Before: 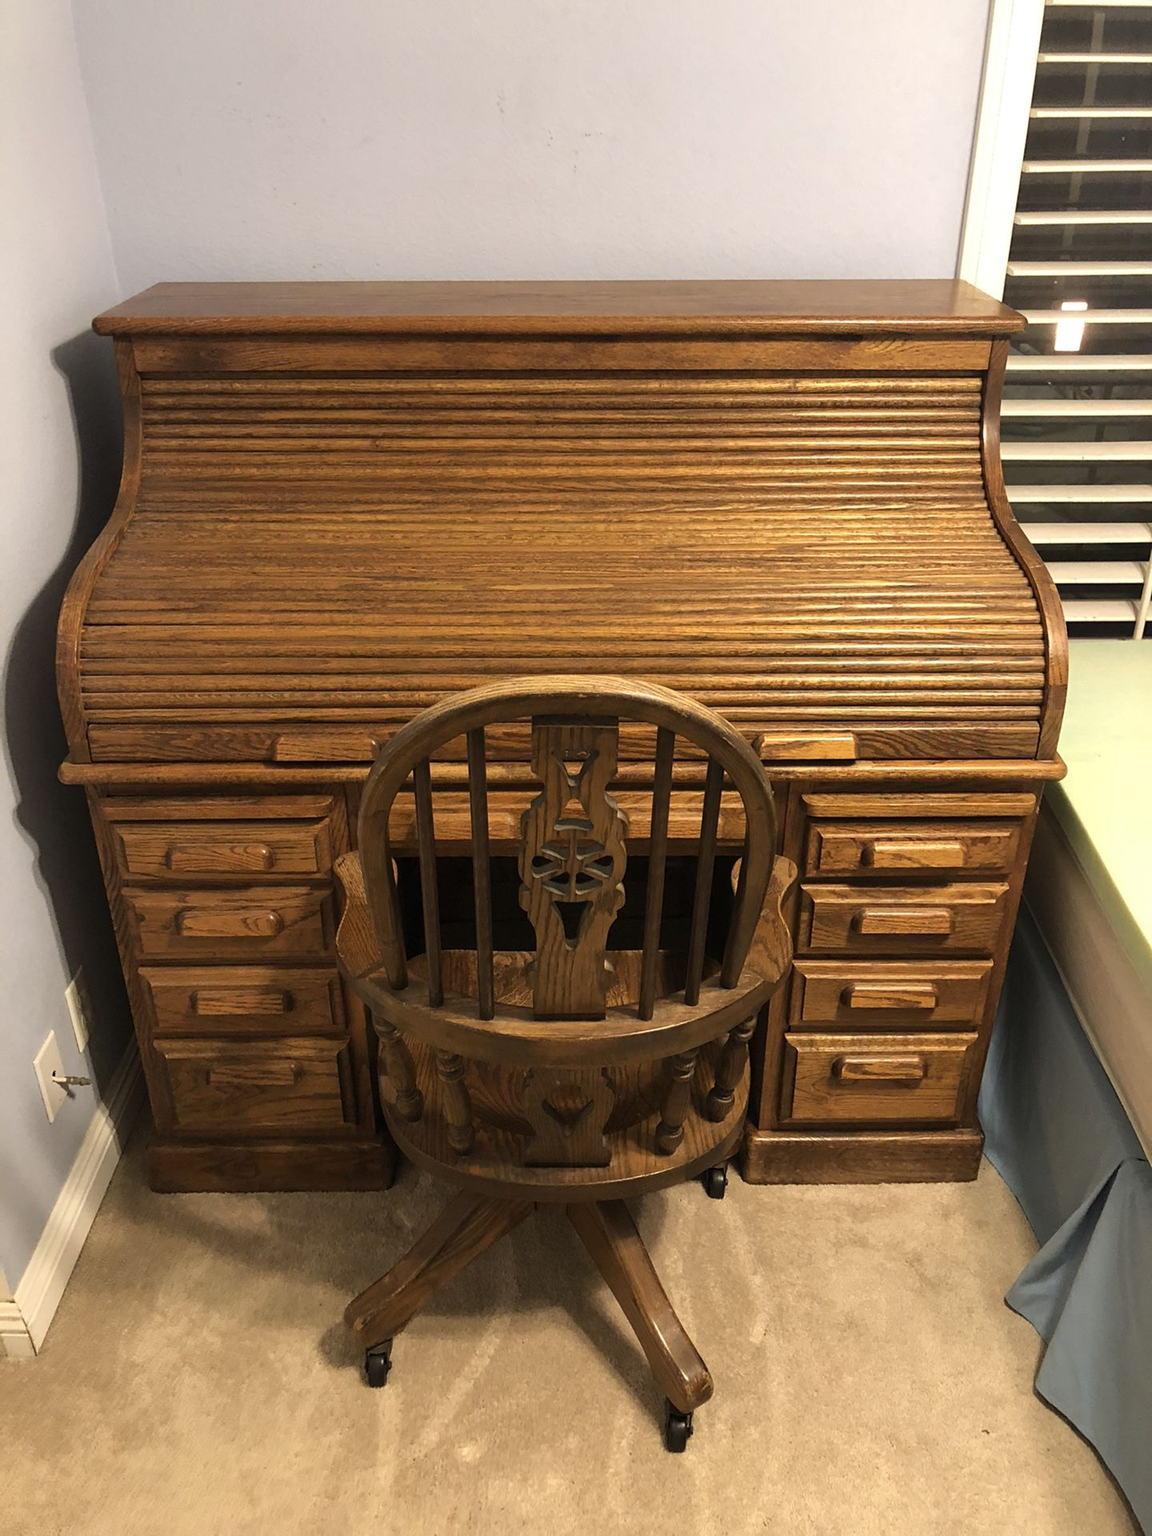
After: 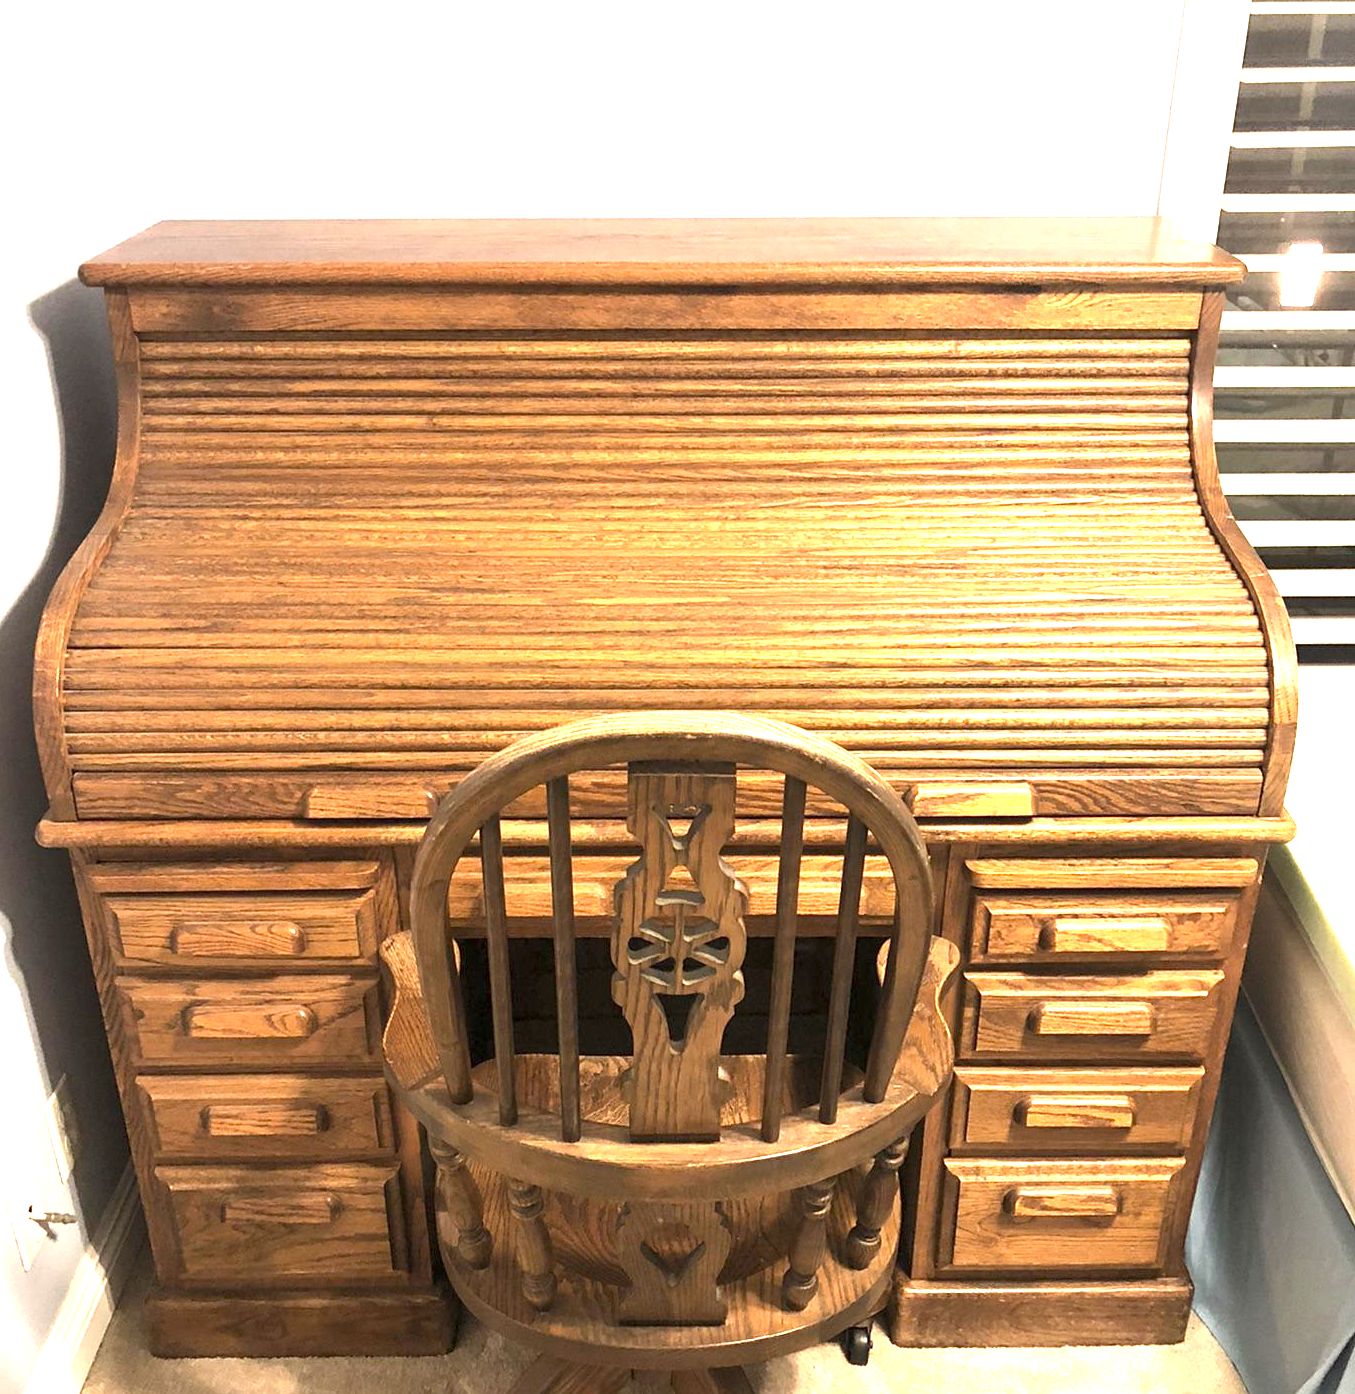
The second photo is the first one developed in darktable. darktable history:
color correction: highlights b* -0.032, saturation 0.772
exposure: black level correction 0.001, exposure 1.813 EV, compensate highlight preservation false
crop: left 2.615%, top 6.979%, right 3.269%, bottom 20.368%
